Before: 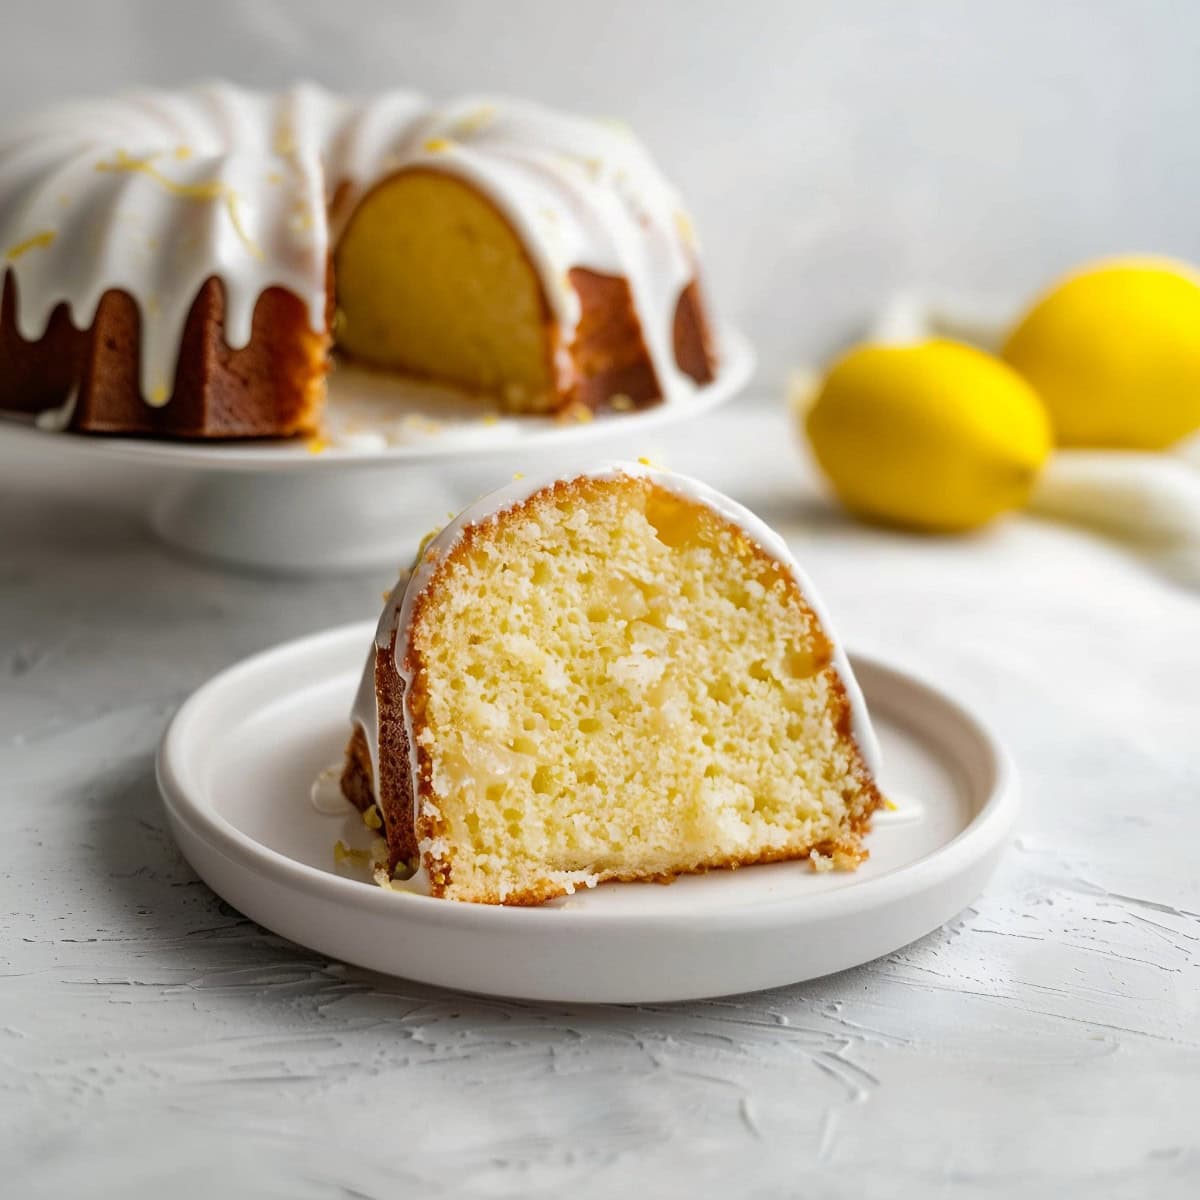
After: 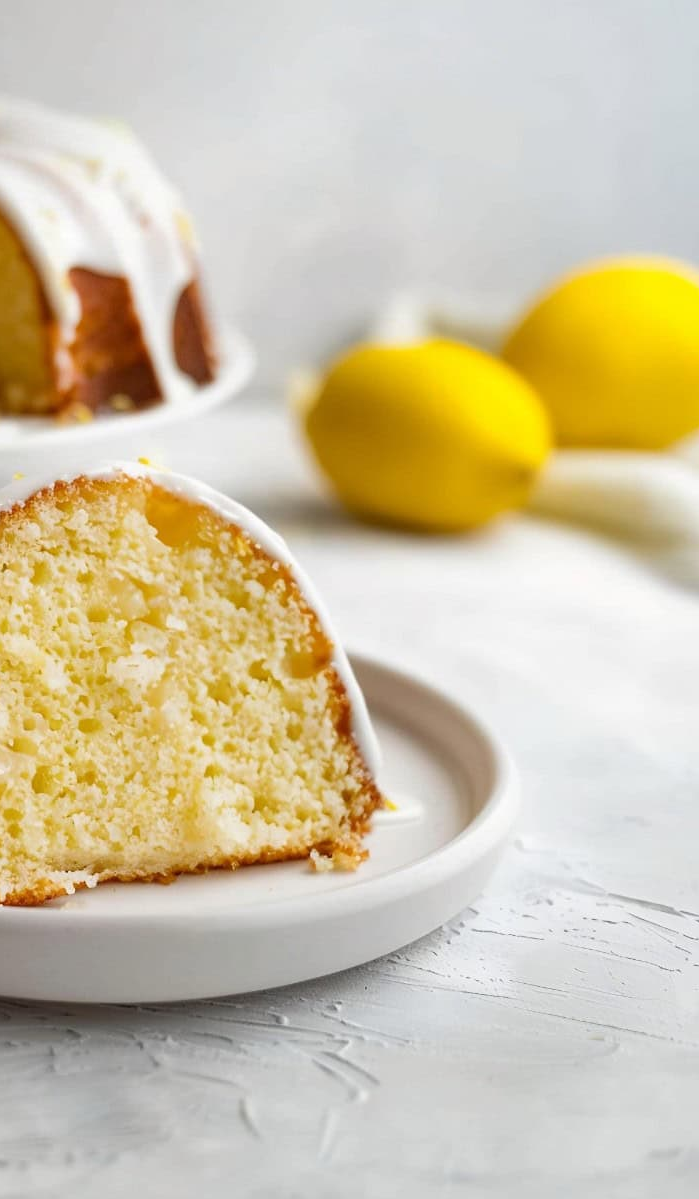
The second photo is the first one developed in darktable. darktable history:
crop: left 41.75%
